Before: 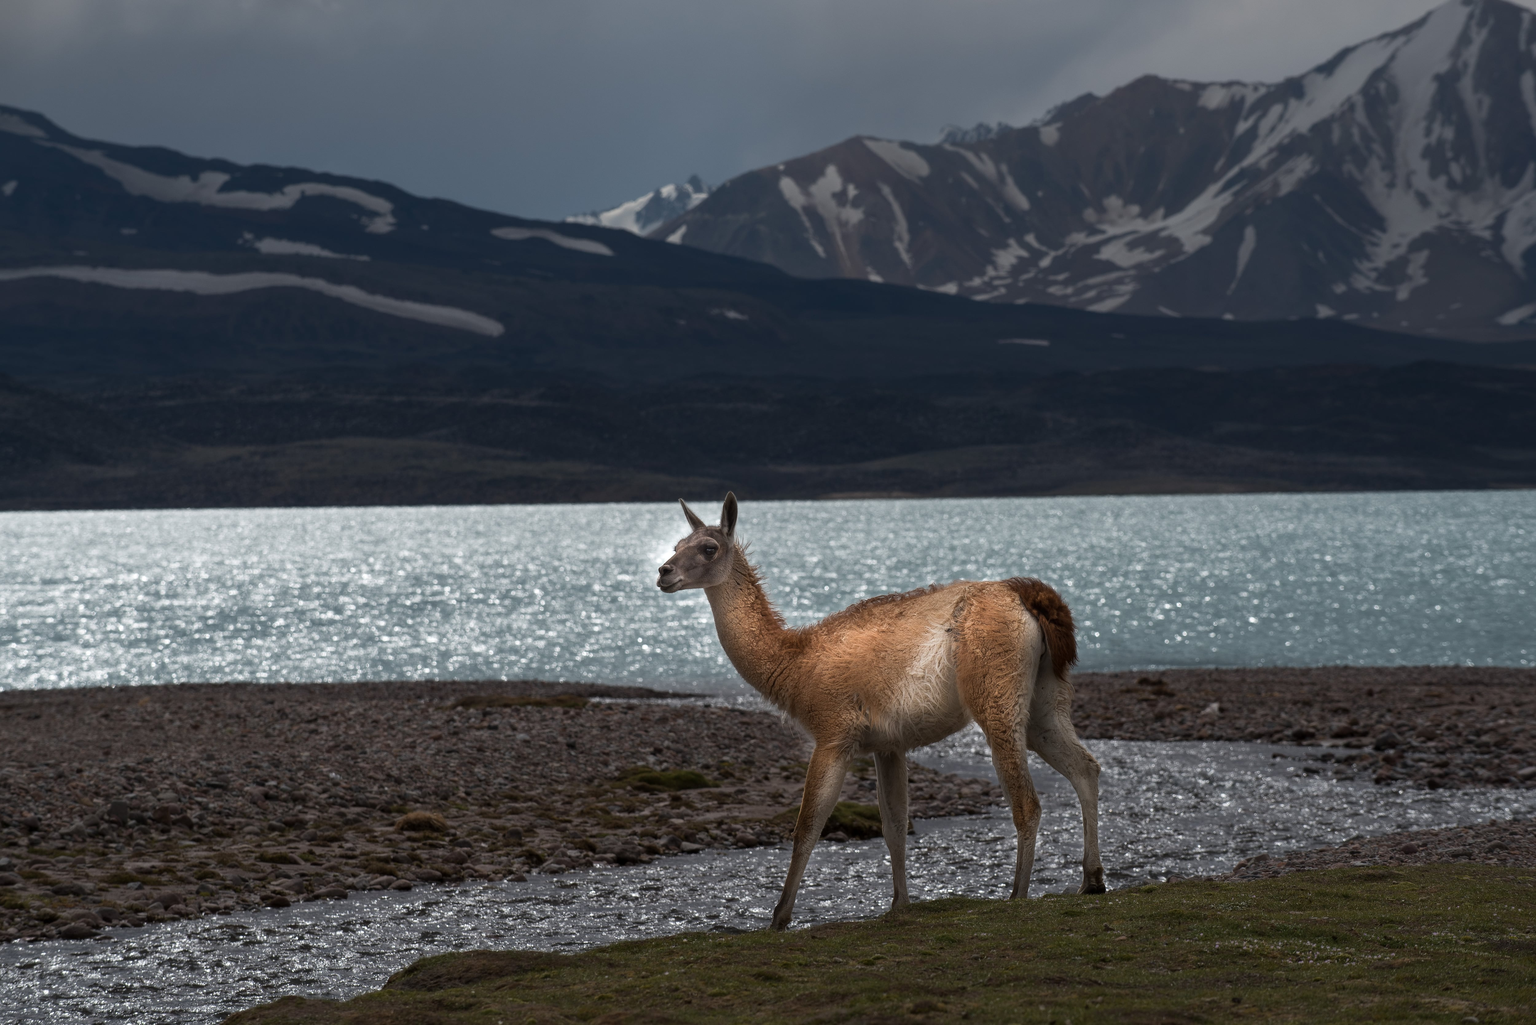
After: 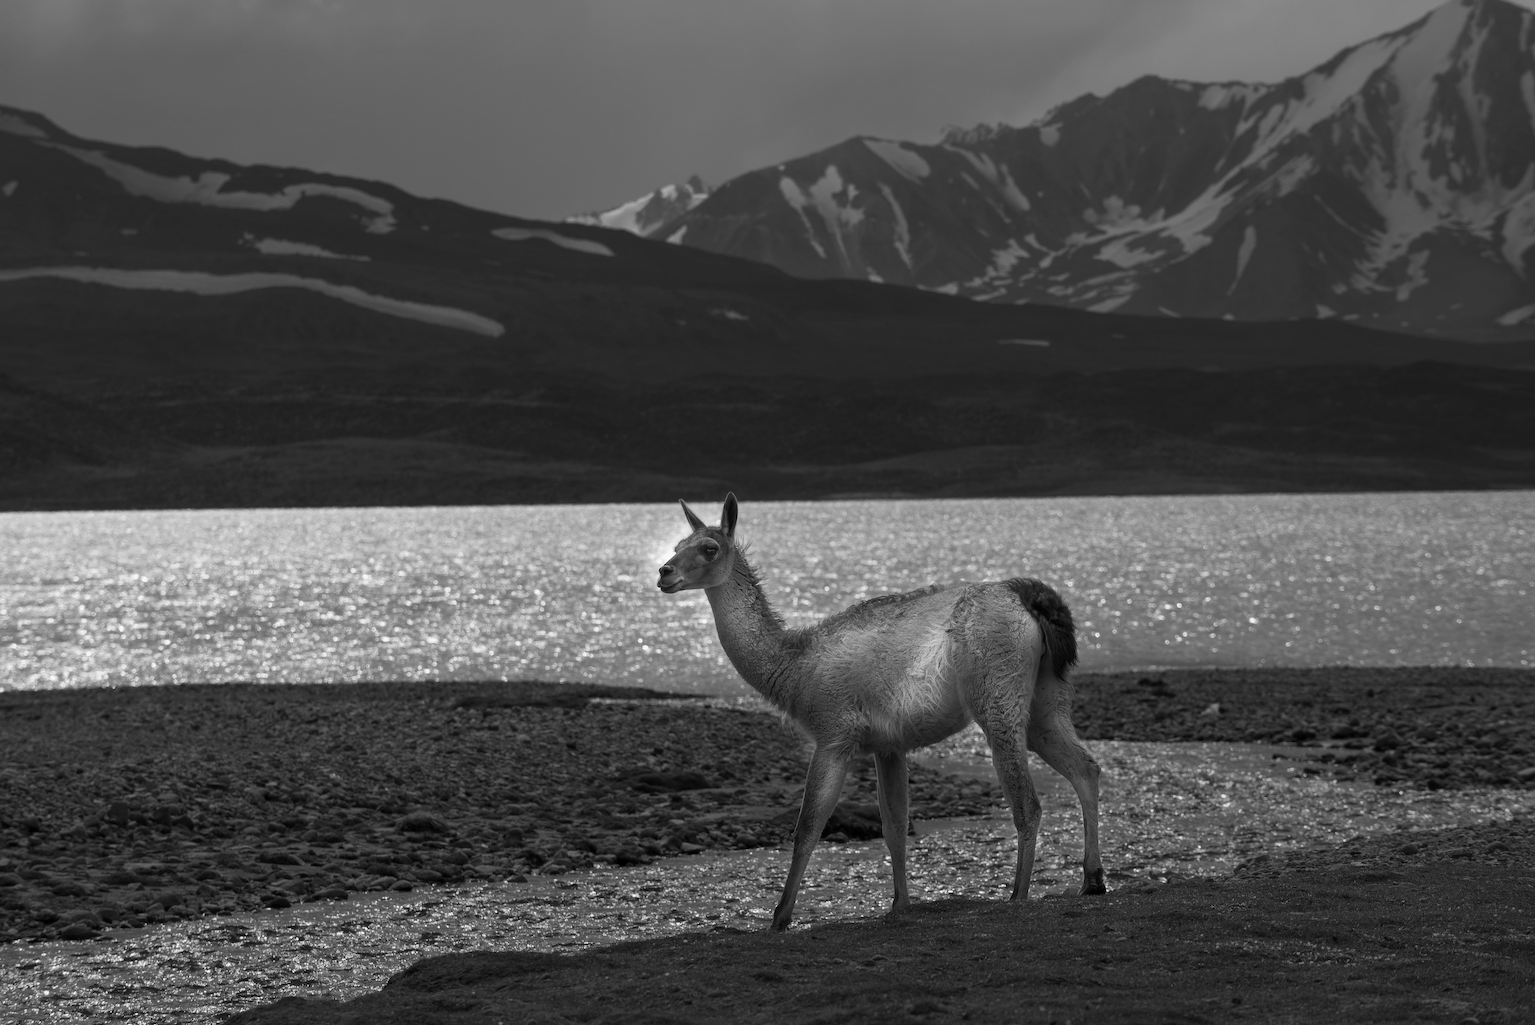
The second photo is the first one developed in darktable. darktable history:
color calibration: output gray [0.31, 0.36, 0.33, 0], x 0.339, y 0.355, temperature 5166.12 K
